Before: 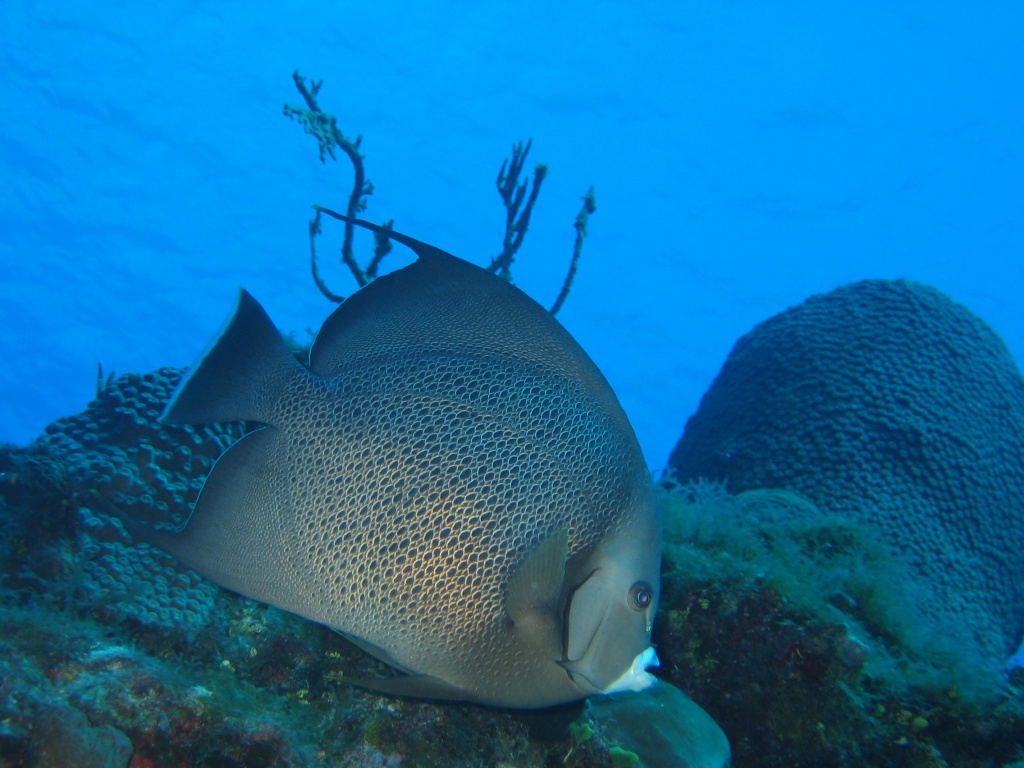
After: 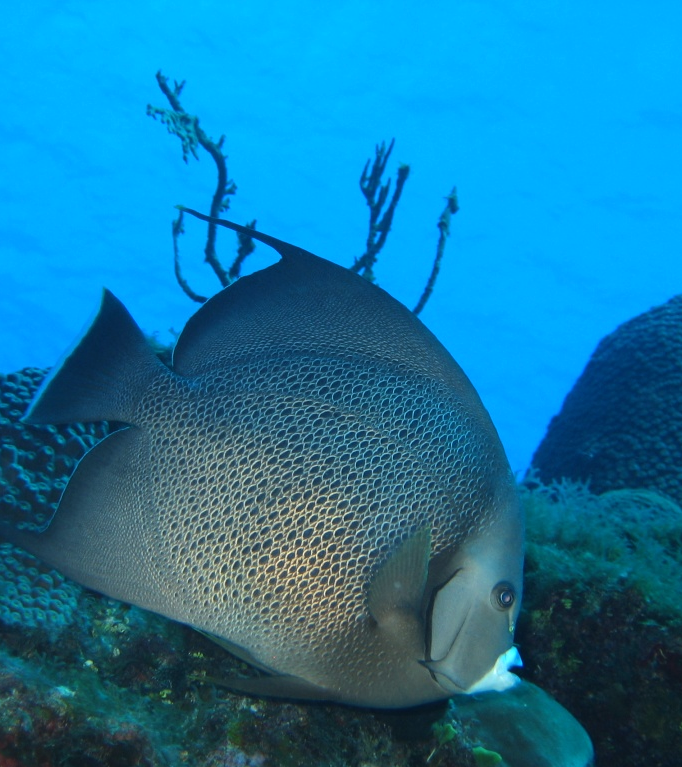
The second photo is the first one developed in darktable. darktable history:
tone equalizer: -8 EV -0.417 EV, -7 EV -0.389 EV, -6 EV -0.333 EV, -5 EV -0.222 EV, -3 EV 0.222 EV, -2 EV 0.333 EV, -1 EV 0.389 EV, +0 EV 0.417 EV, edges refinement/feathering 500, mask exposure compensation -1.57 EV, preserve details no
crop and rotate: left 13.409%, right 19.924%
